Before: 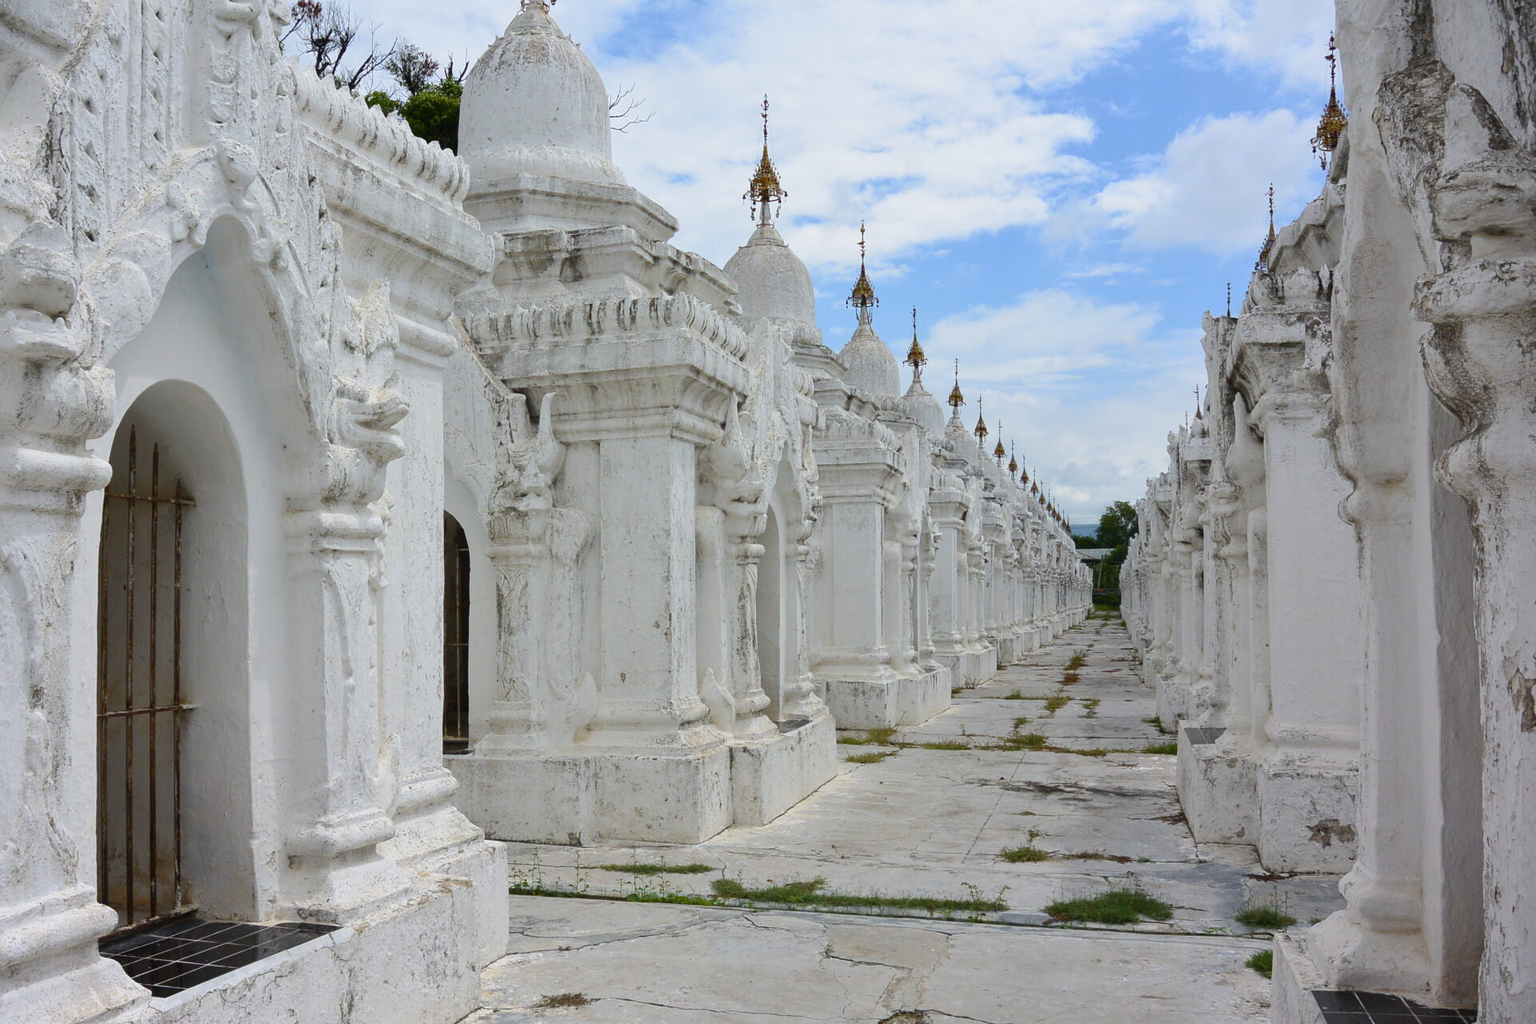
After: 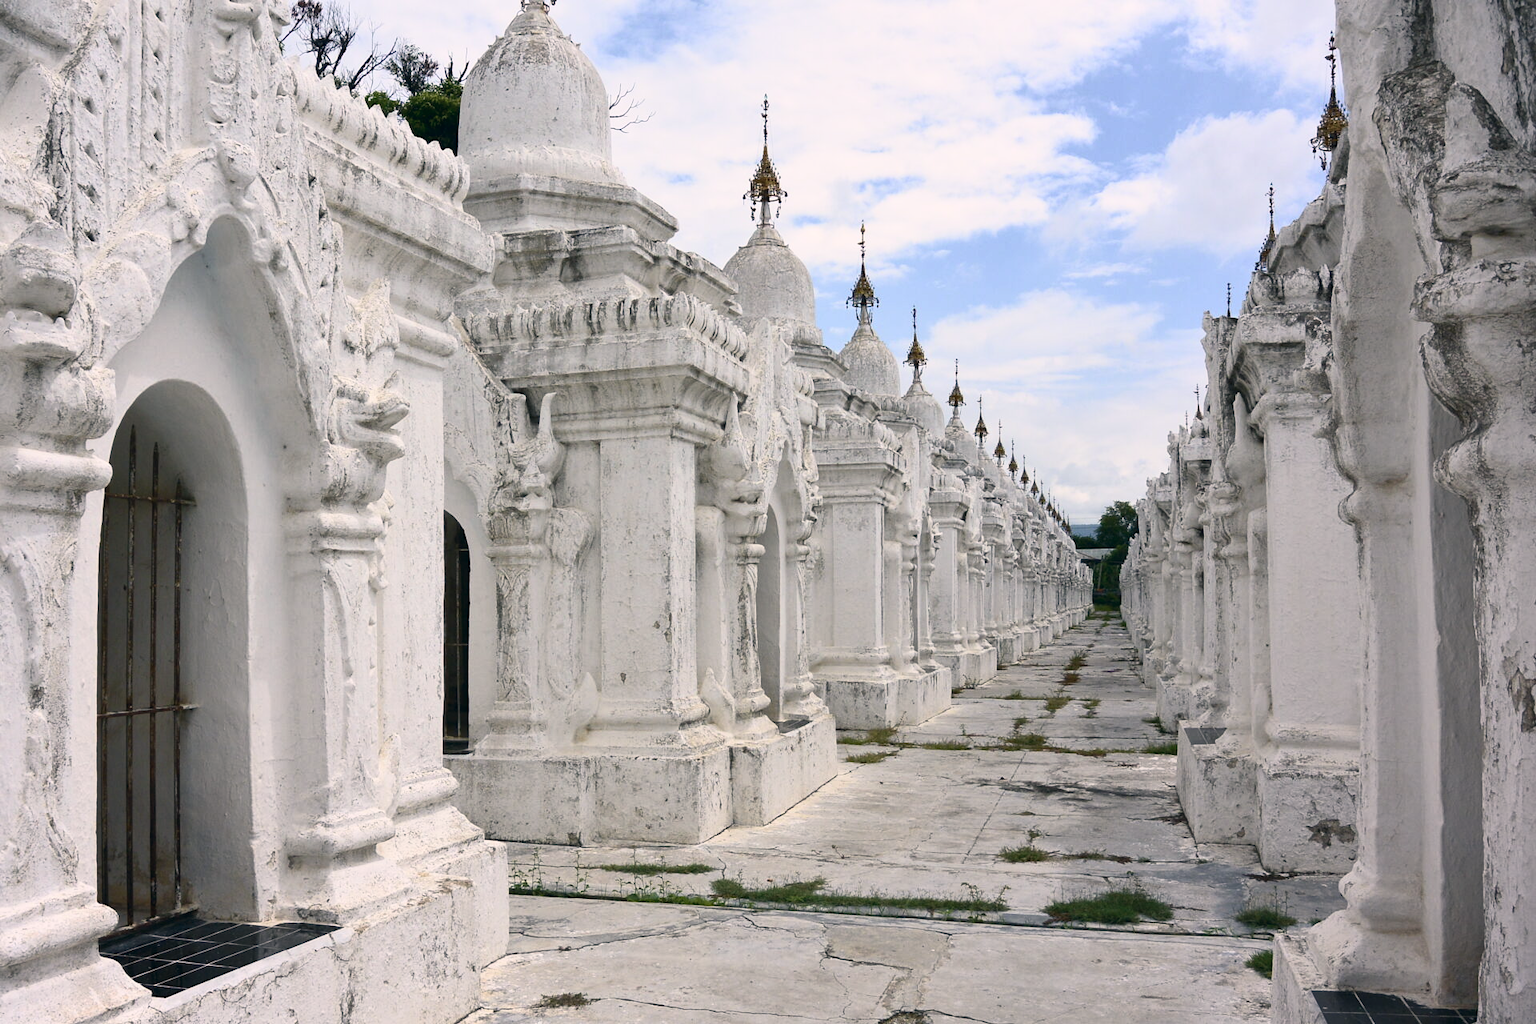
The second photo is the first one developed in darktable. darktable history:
base curve: curves: ch0 [(0, 0) (0.257, 0.25) (0.482, 0.586) (0.757, 0.871) (1, 1)]
color correction: highlights a* 5.38, highlights b* 5.3, shadows a* -4.26, shadows b* -5.11
contrast brightness saturation: contrast 0.11, saturation -0.17
